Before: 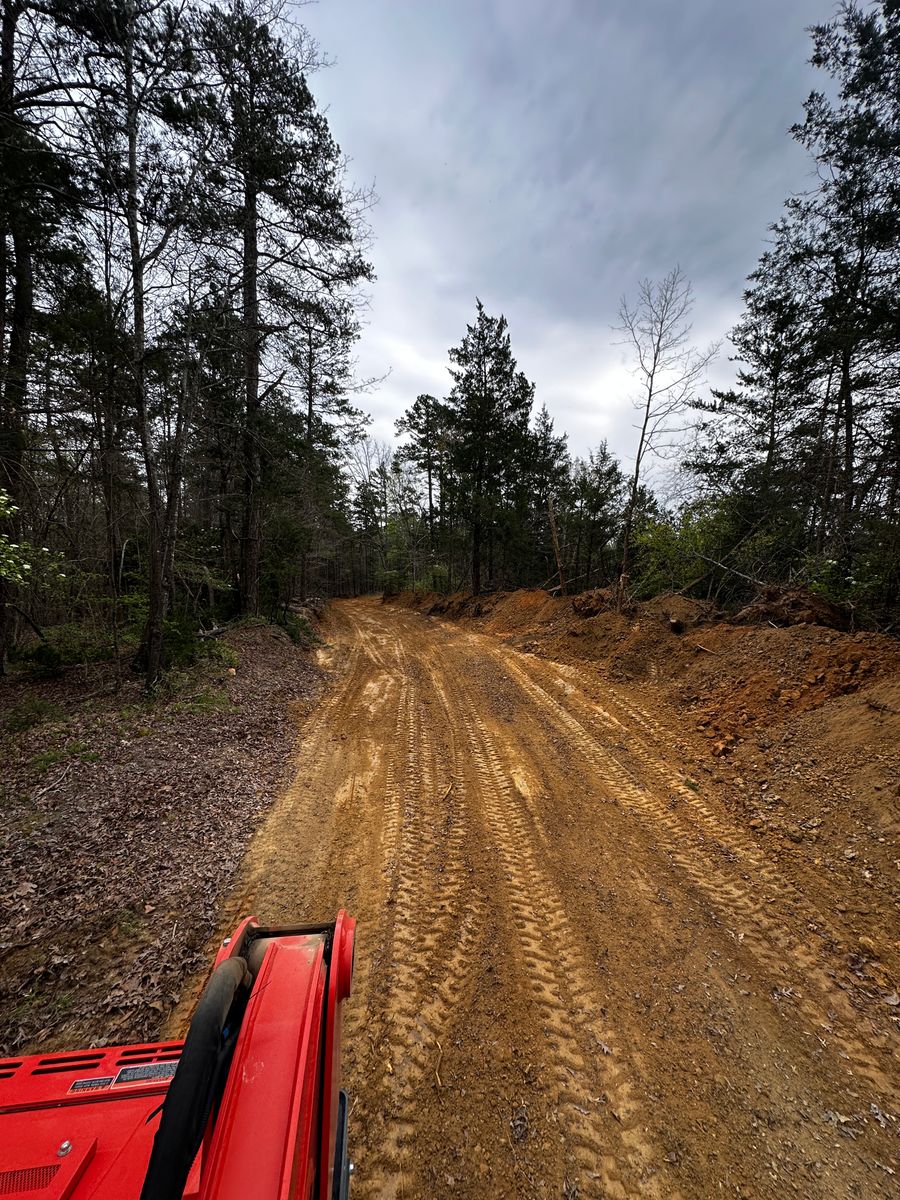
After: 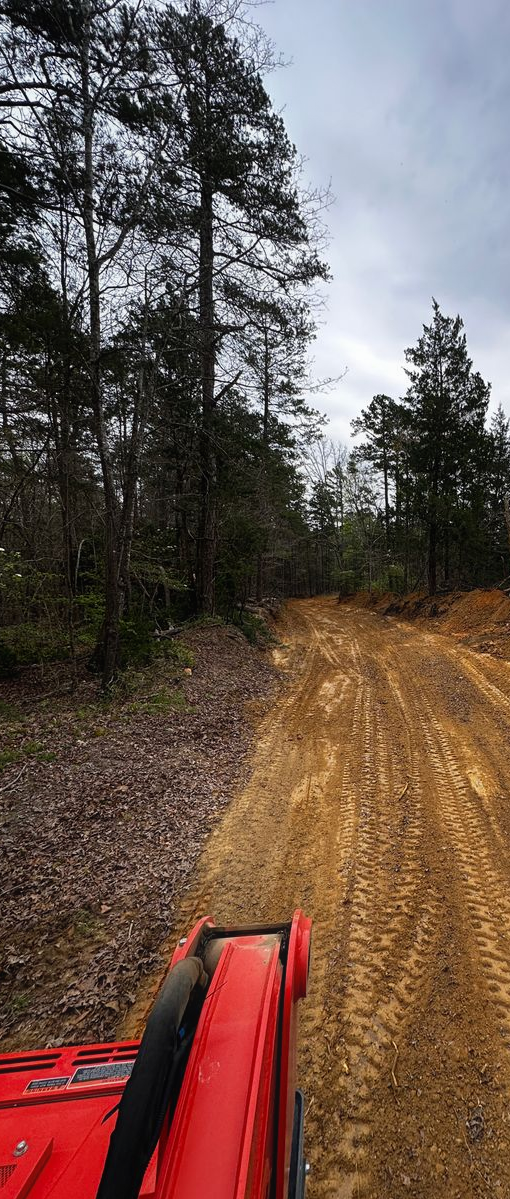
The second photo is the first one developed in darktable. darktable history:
contrast equalizer: octaves 7, y [[0.5, 0.488, 0.462, 0.461, 0.491, 0.5], [0.5 ×6], [0.5 ×6], [0 ×6], [0 ×6]]
crop: left 4.912%, right 38.329%
